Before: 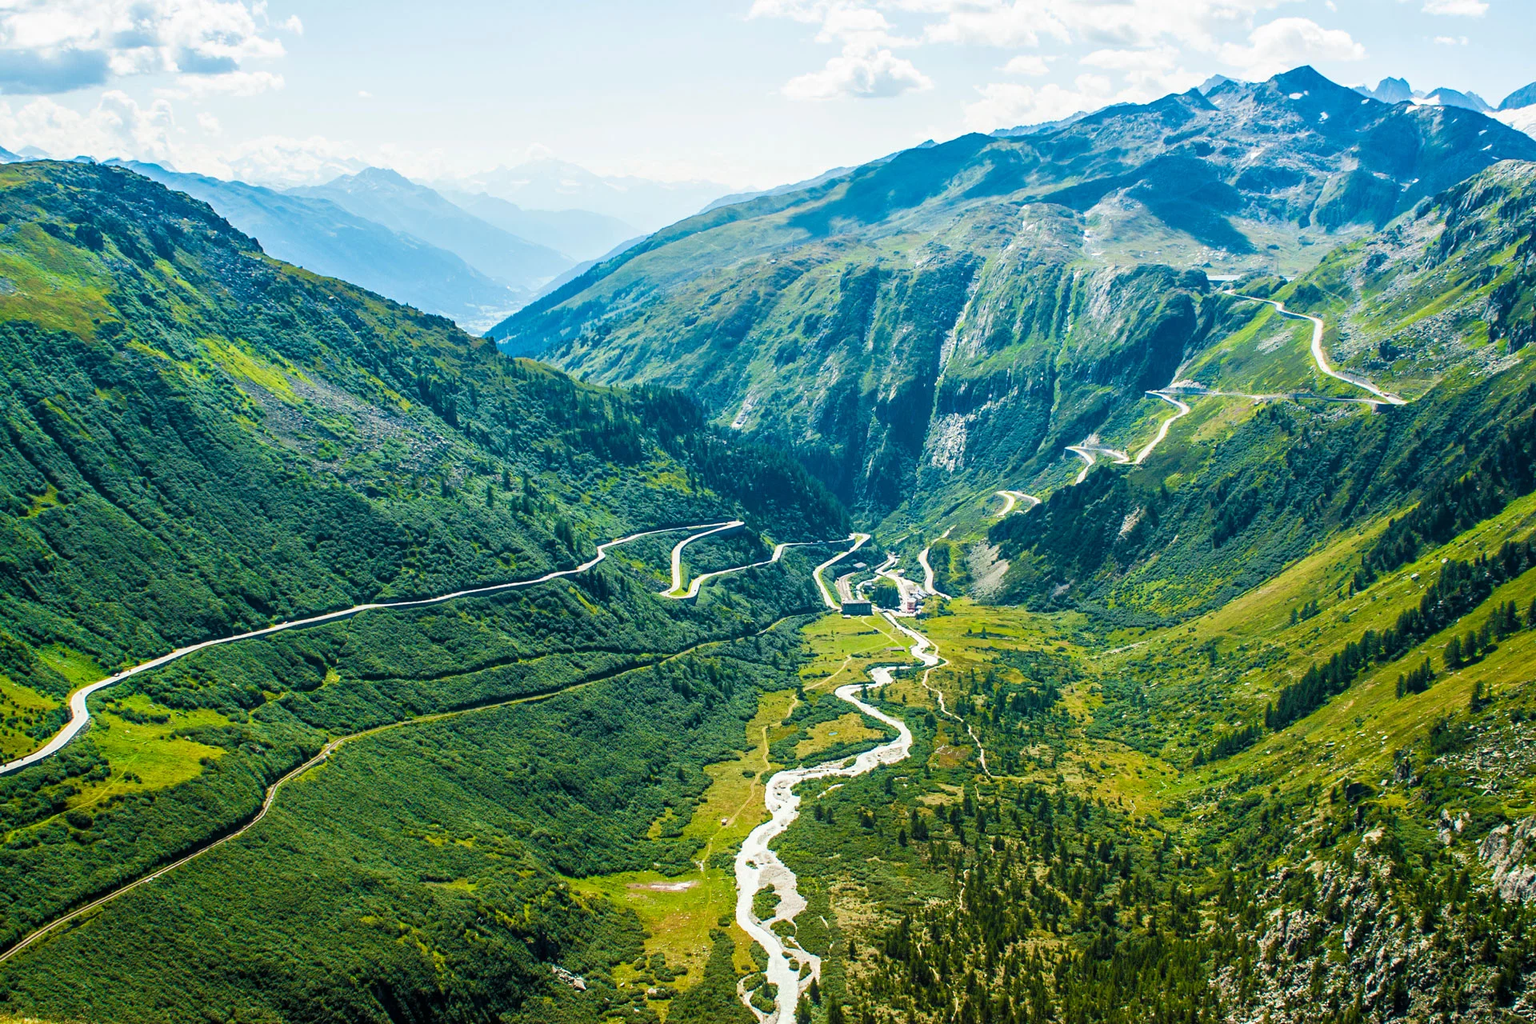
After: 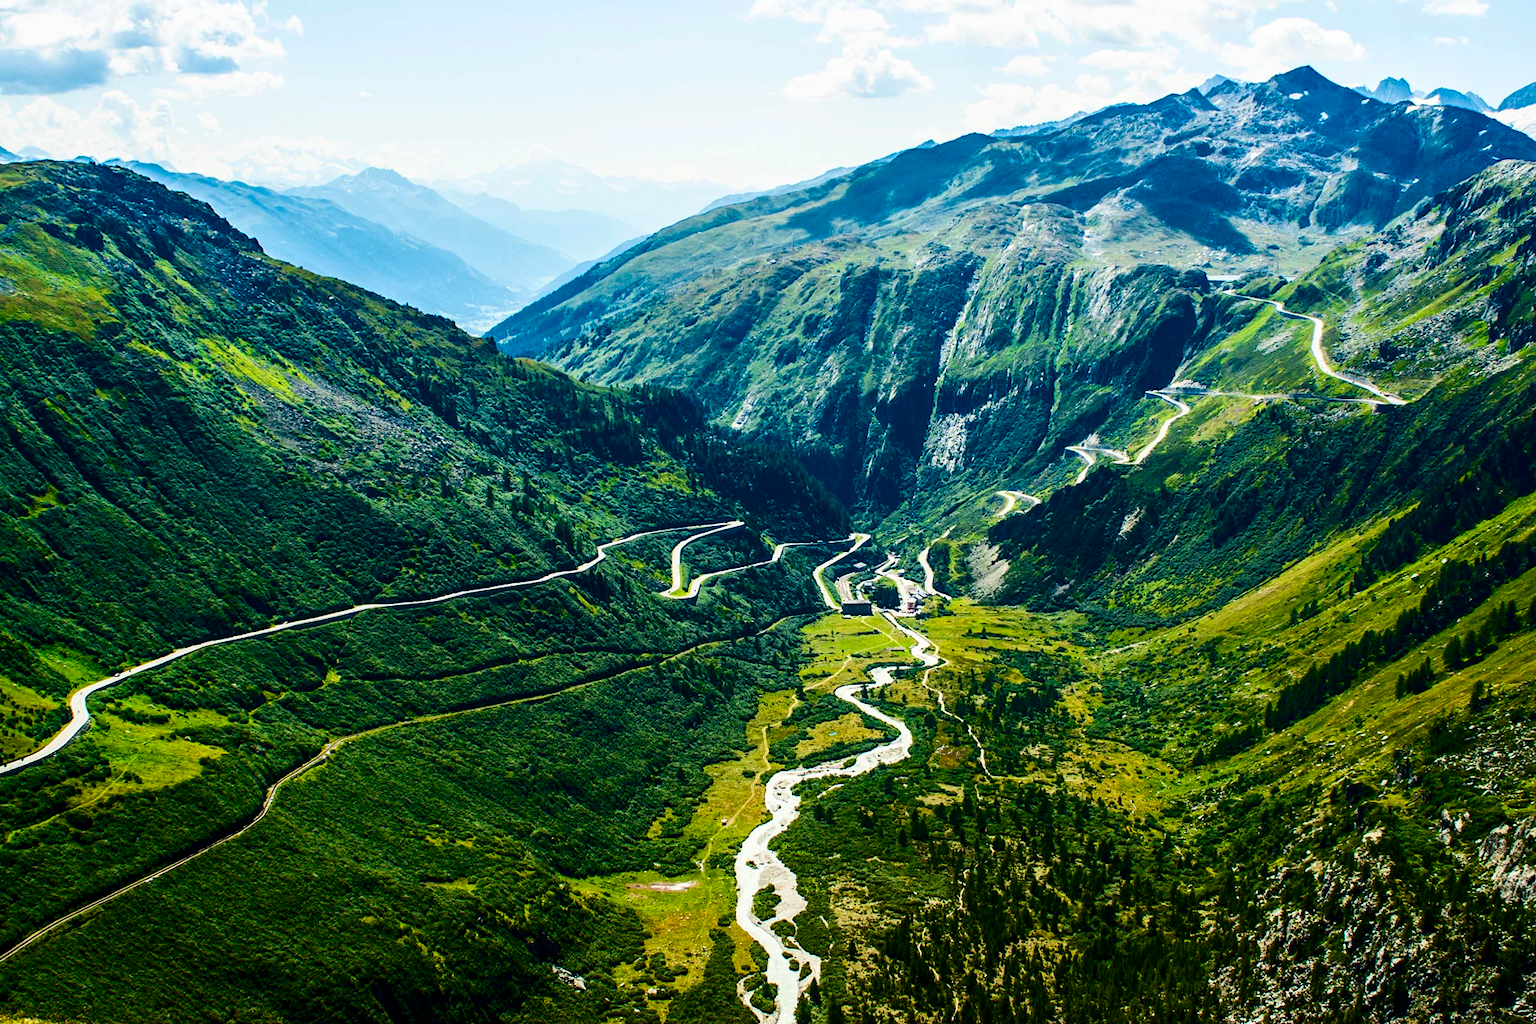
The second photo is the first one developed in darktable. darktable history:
contrast brightness saturation: contrast 0.24, brightness -0.235, saturation 0.145
